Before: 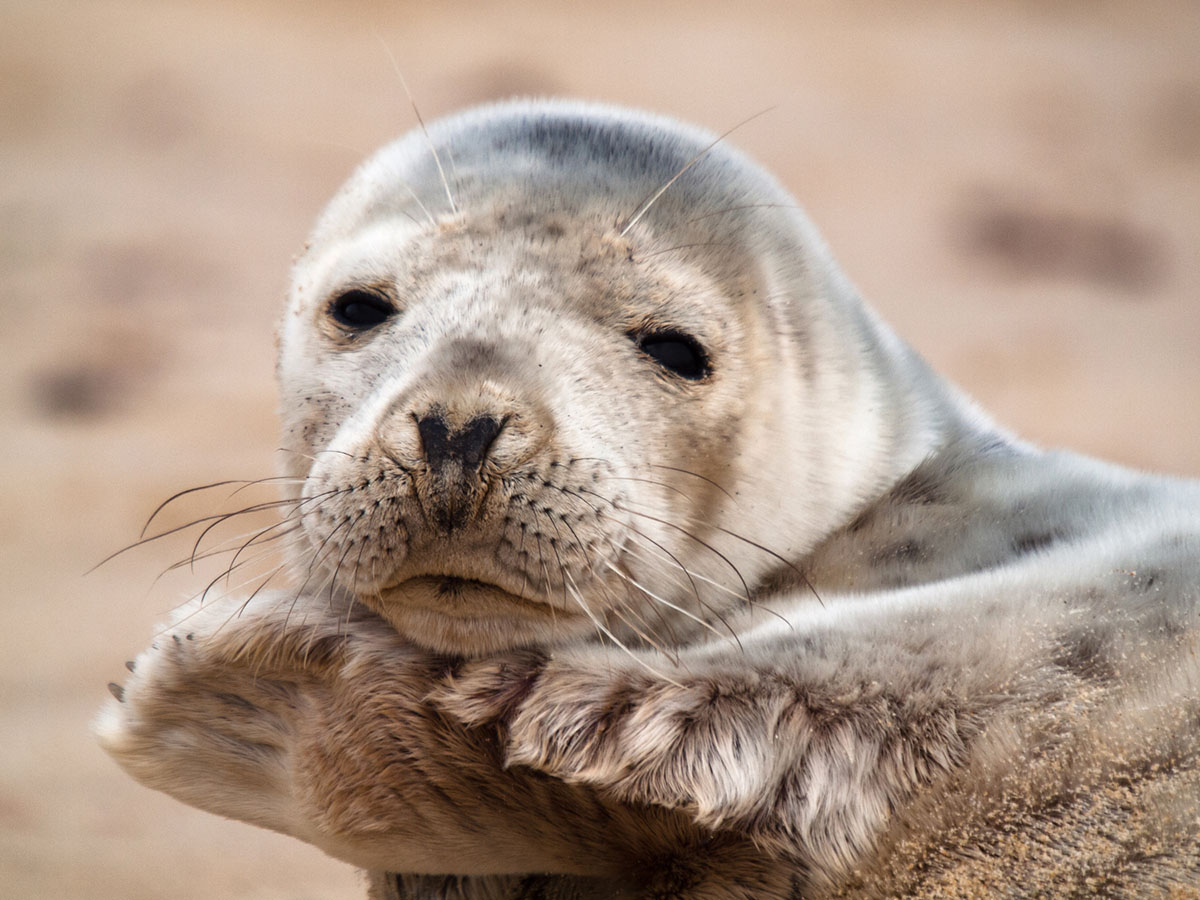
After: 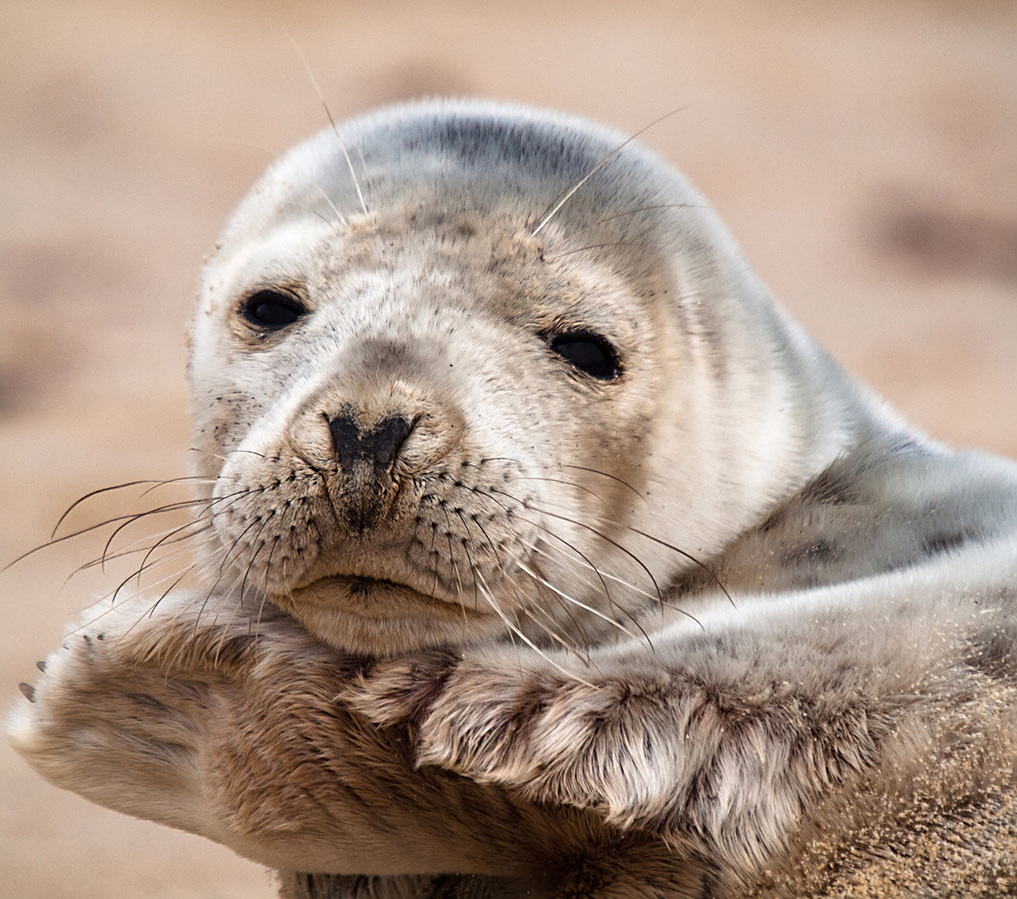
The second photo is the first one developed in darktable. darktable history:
crop: left 7.44%, right 7.799%
sharpen: amount 0.494
